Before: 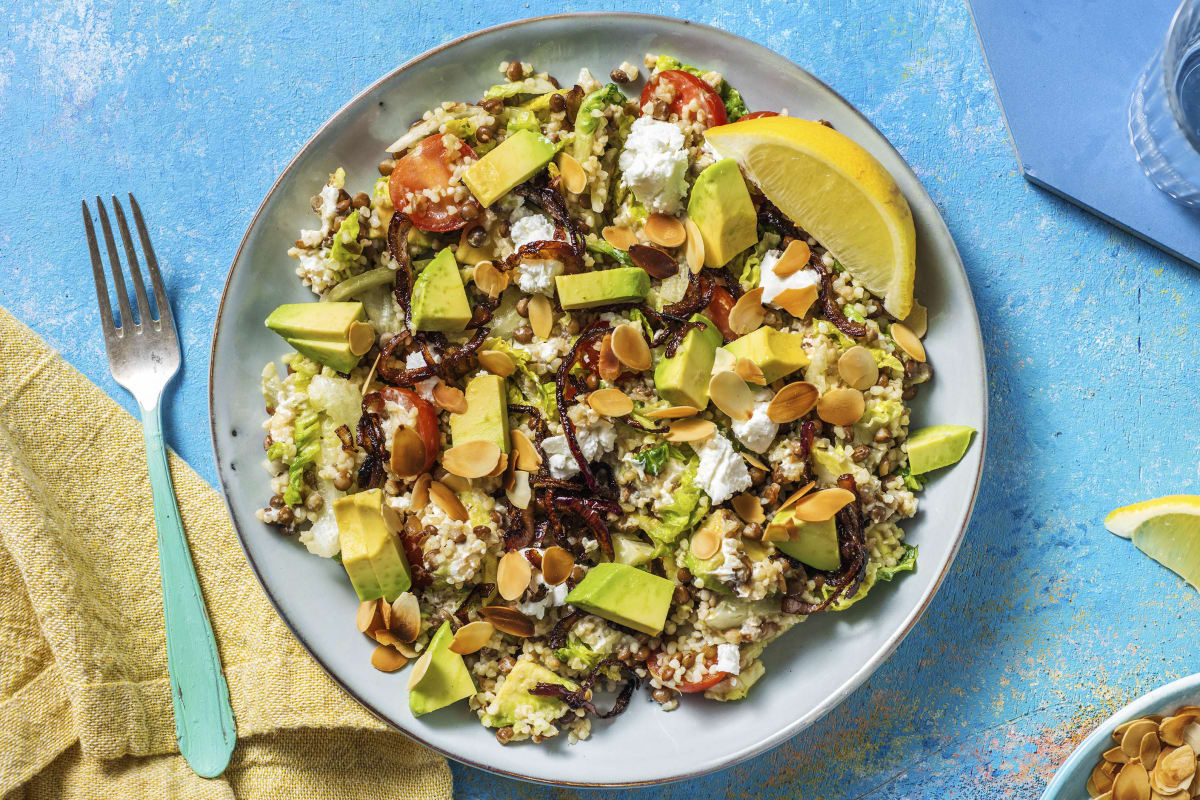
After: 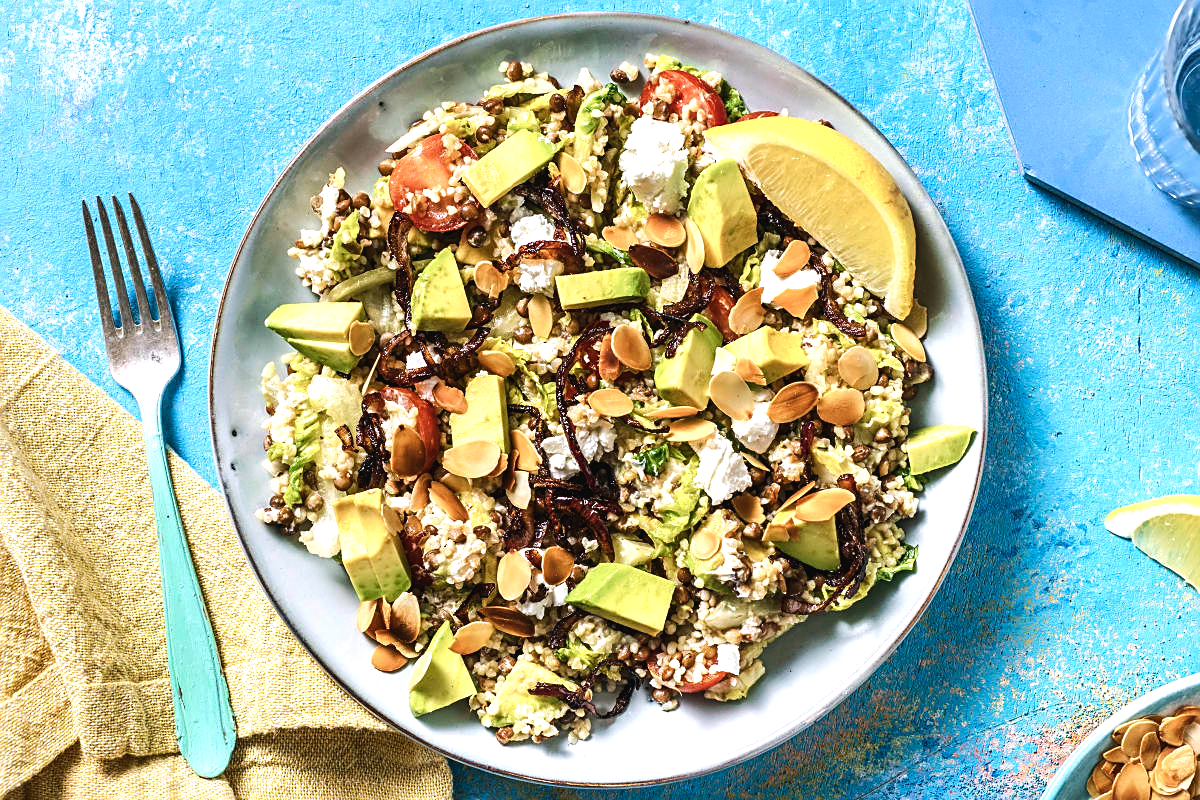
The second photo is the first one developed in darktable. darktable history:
sharpen: on, module defaults
color balance rgb: shadows lift › chroma 2%, shadows lift › hue 135.47°, highlights gain › chroma 2%, highlights gain › hue 291.01°, global offset › luminance 0.5%, perceptual saturation grading › global saturation -10.8%, perceptual saturation grading › highlights -26.83%, perceptual saturation grading › shadows 21.25%, perceptual brilliance grading › highlights 17.77%, perceptual brilliance grading › mid-tones 31.71%, perceptual brilliance grading › shadows -31.01%, global vibrance 24.91%
